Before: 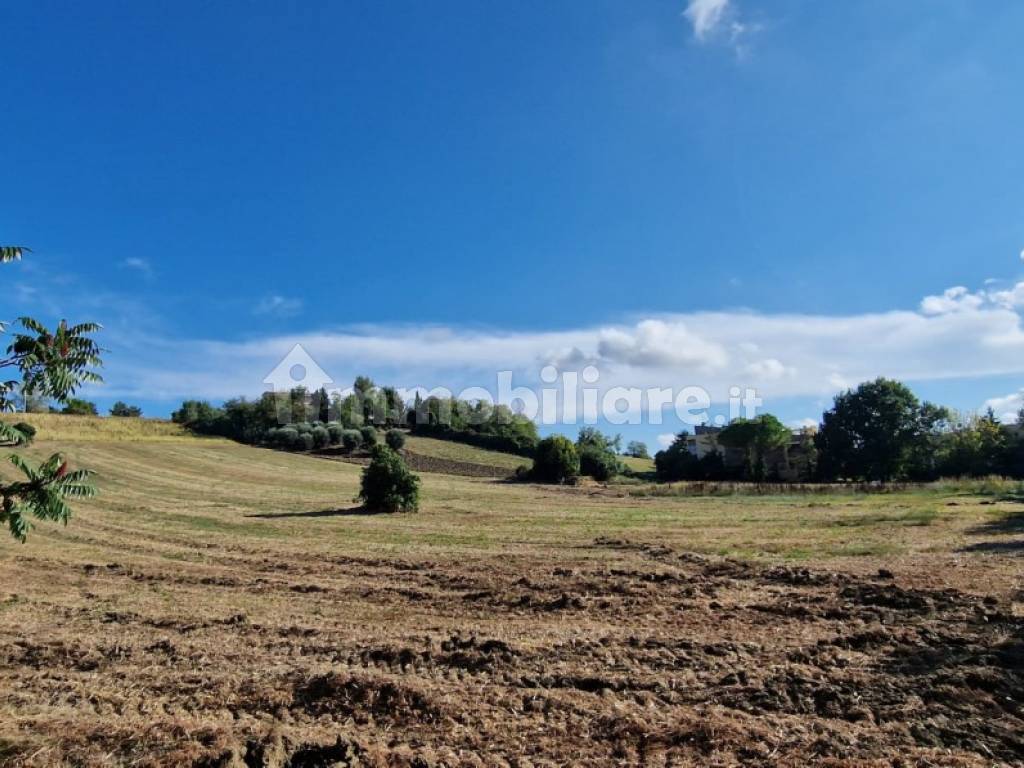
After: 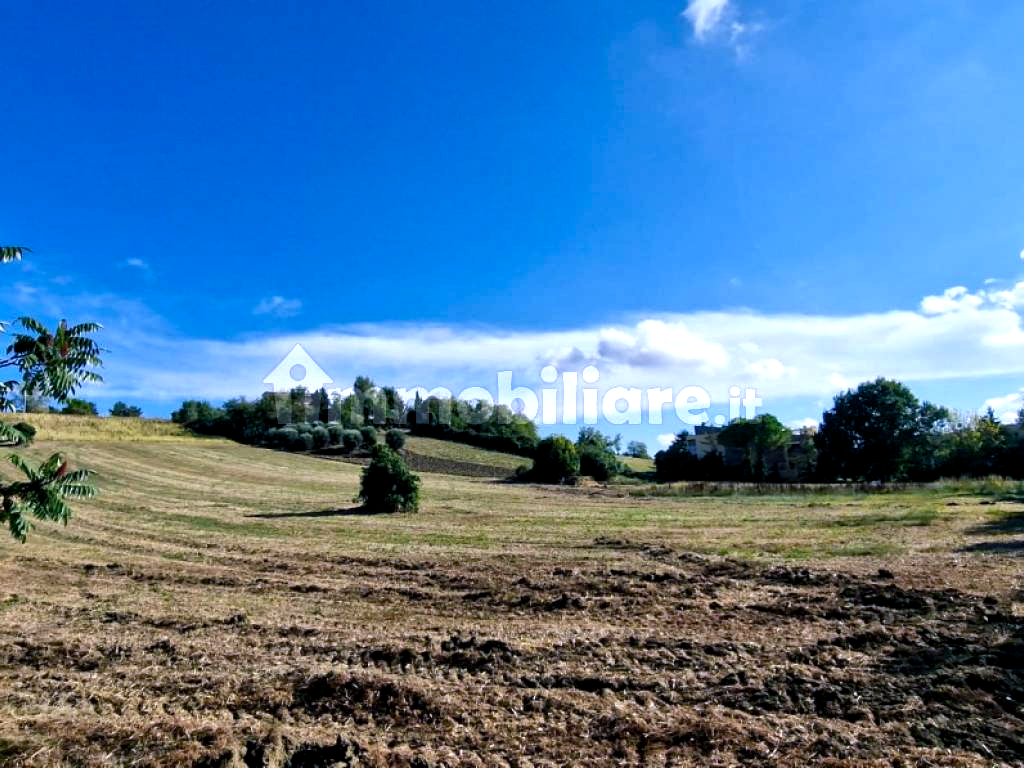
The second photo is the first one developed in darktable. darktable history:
white balance: red 0.926, green 1.003, blue 1.133
color balance rgb: shadows lift › chroma 2%, shadows lift › hue 185.64°, power › luminance 1.48%, highlights gain › chroma 3%, highlights gain › hue 54.51°, global offset › luminance -0.4%, perceptual saturation grading › highlights -18.47%, perceptual saturation grading › mid-tones 6.62%, perceptual saturation grading › shadows 28.22%, perceptual brilliance grading › highlights 15.68%, perceptual brilliance grading › shadows -14.29%, global vibrance 25.96%, contrast 6.45%
